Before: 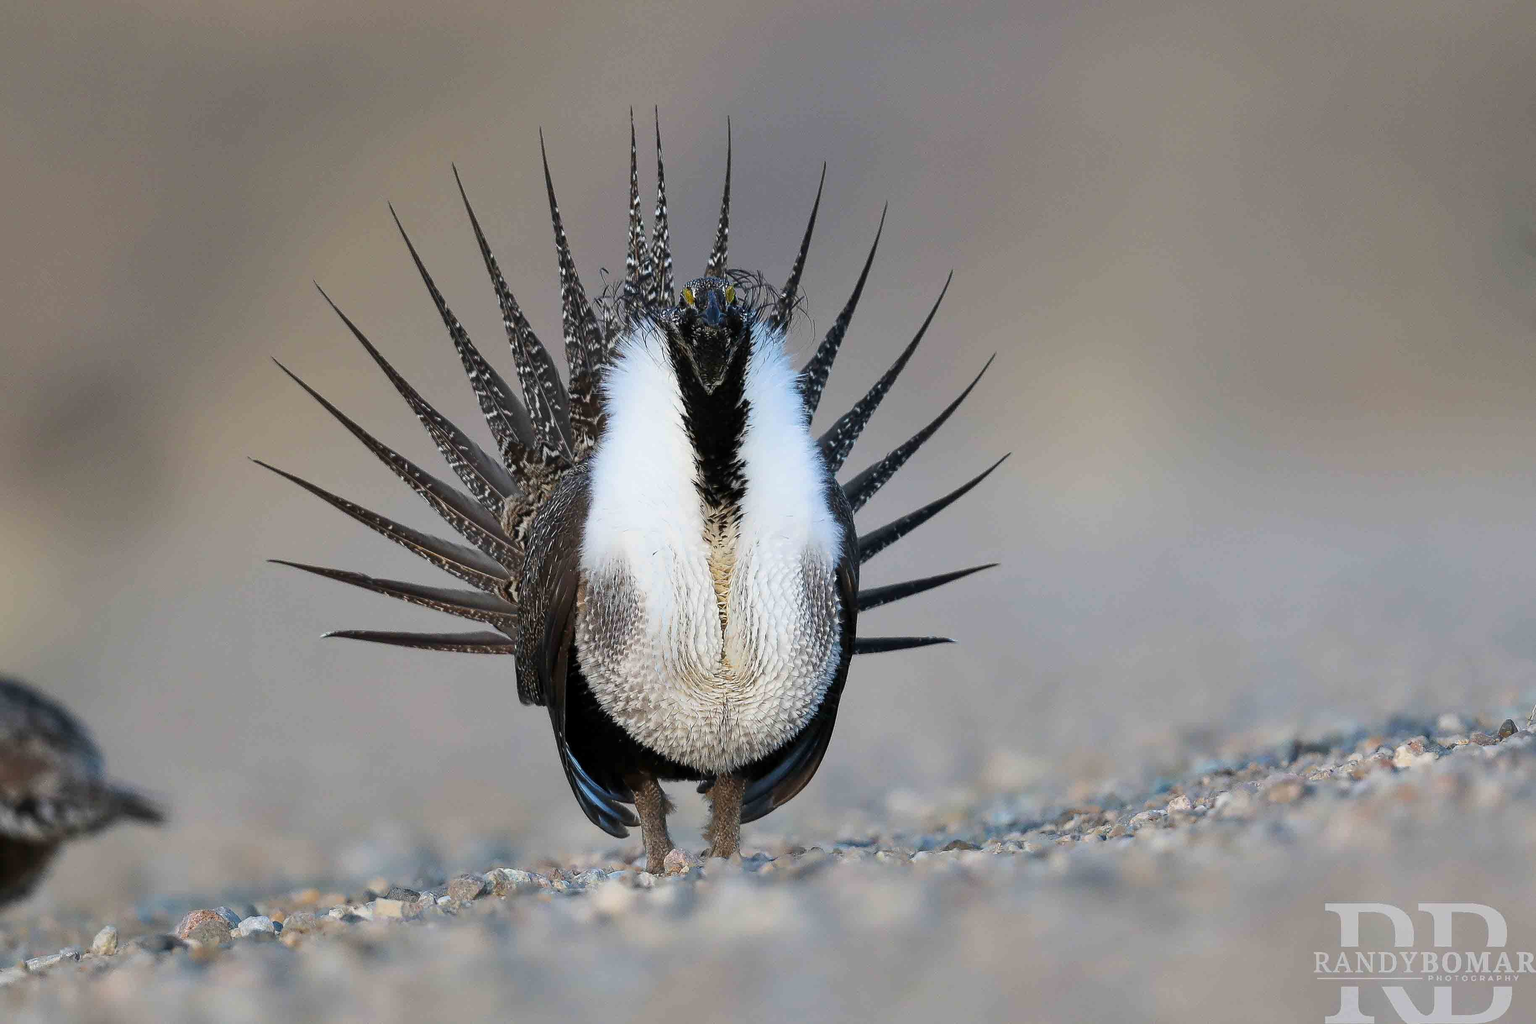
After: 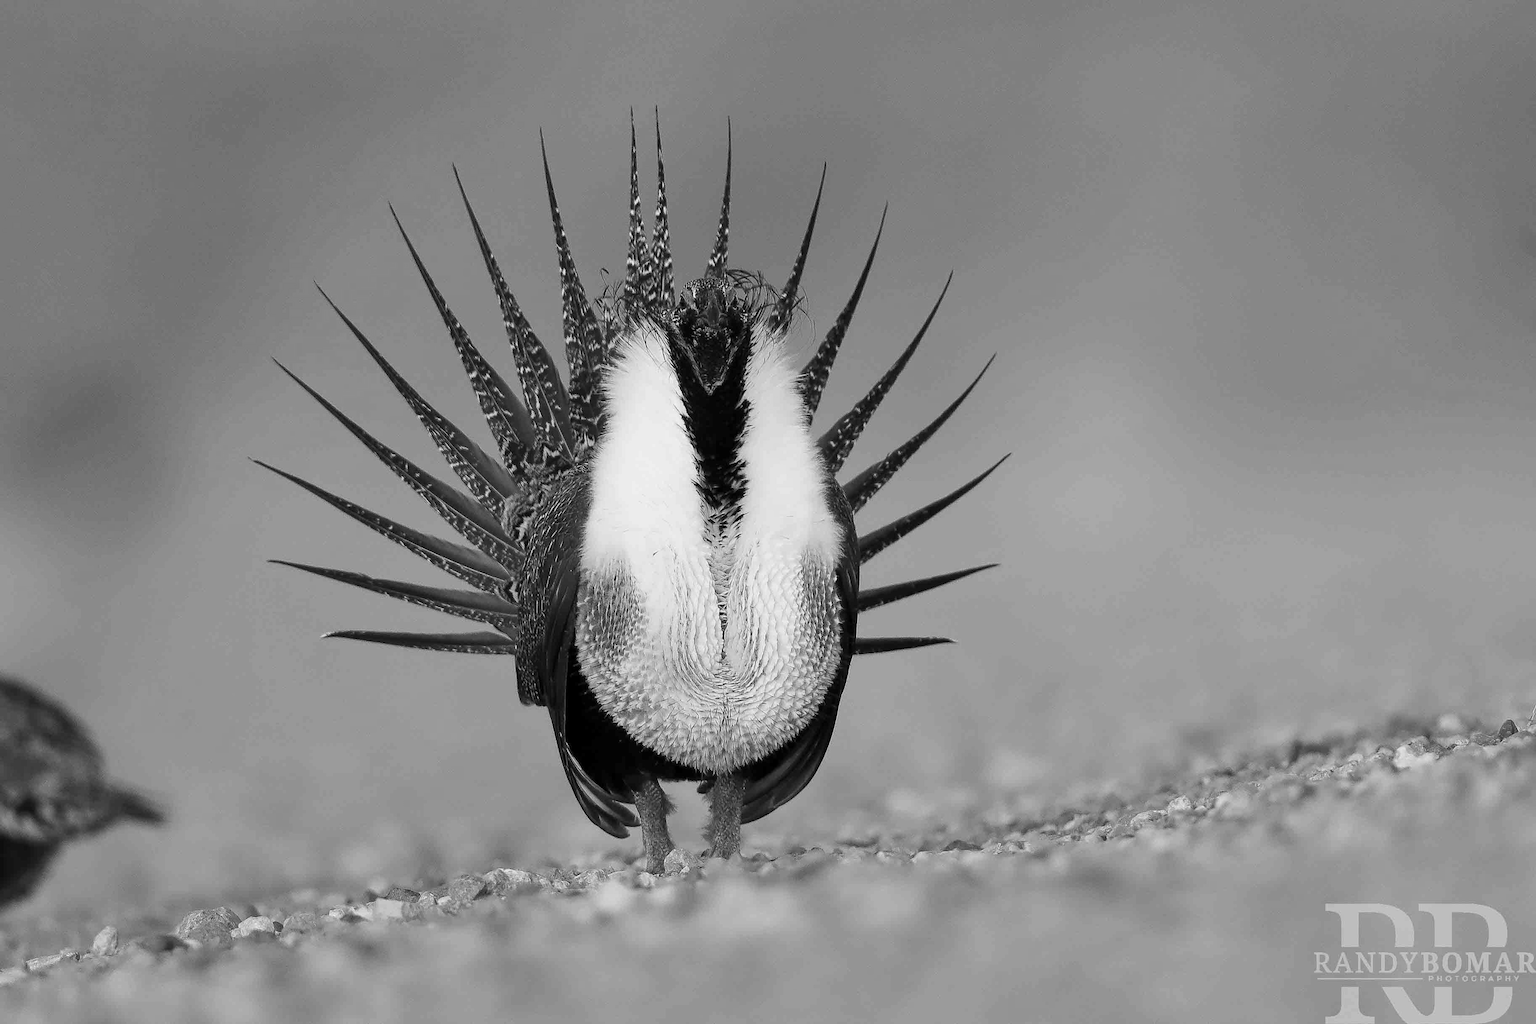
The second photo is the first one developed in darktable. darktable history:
monochrome: on, module defaults
contrast brightness saturation: saturation -0.05
